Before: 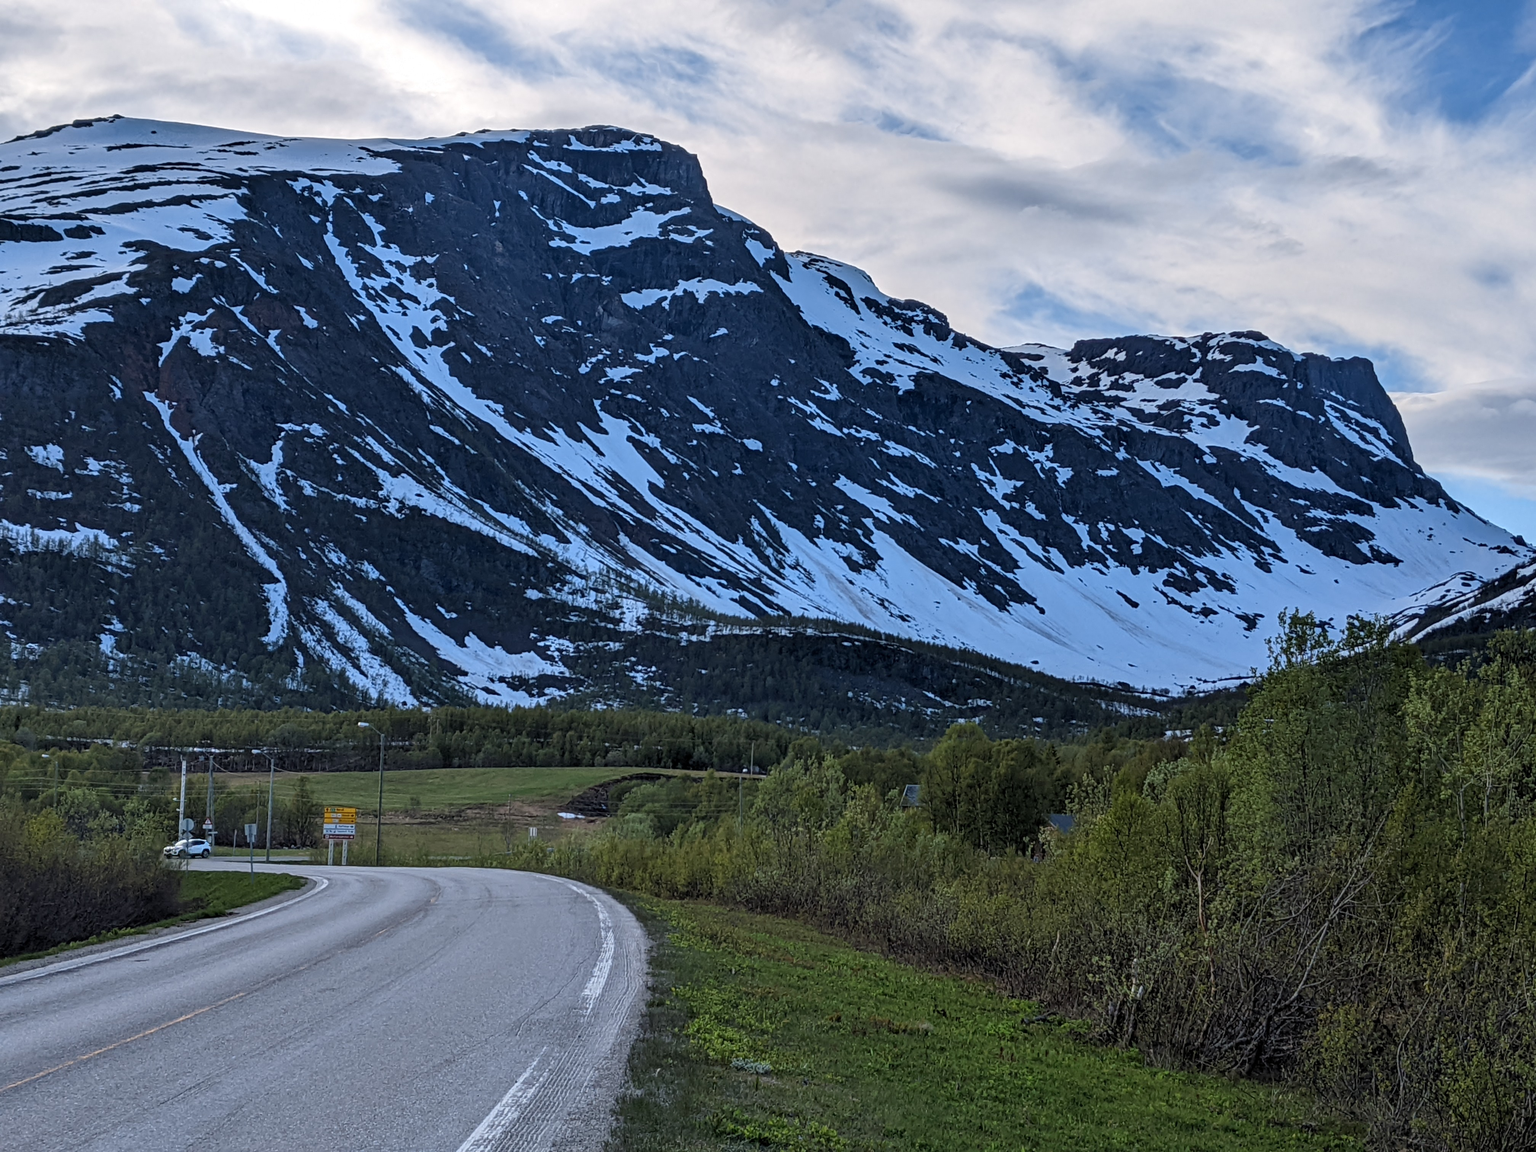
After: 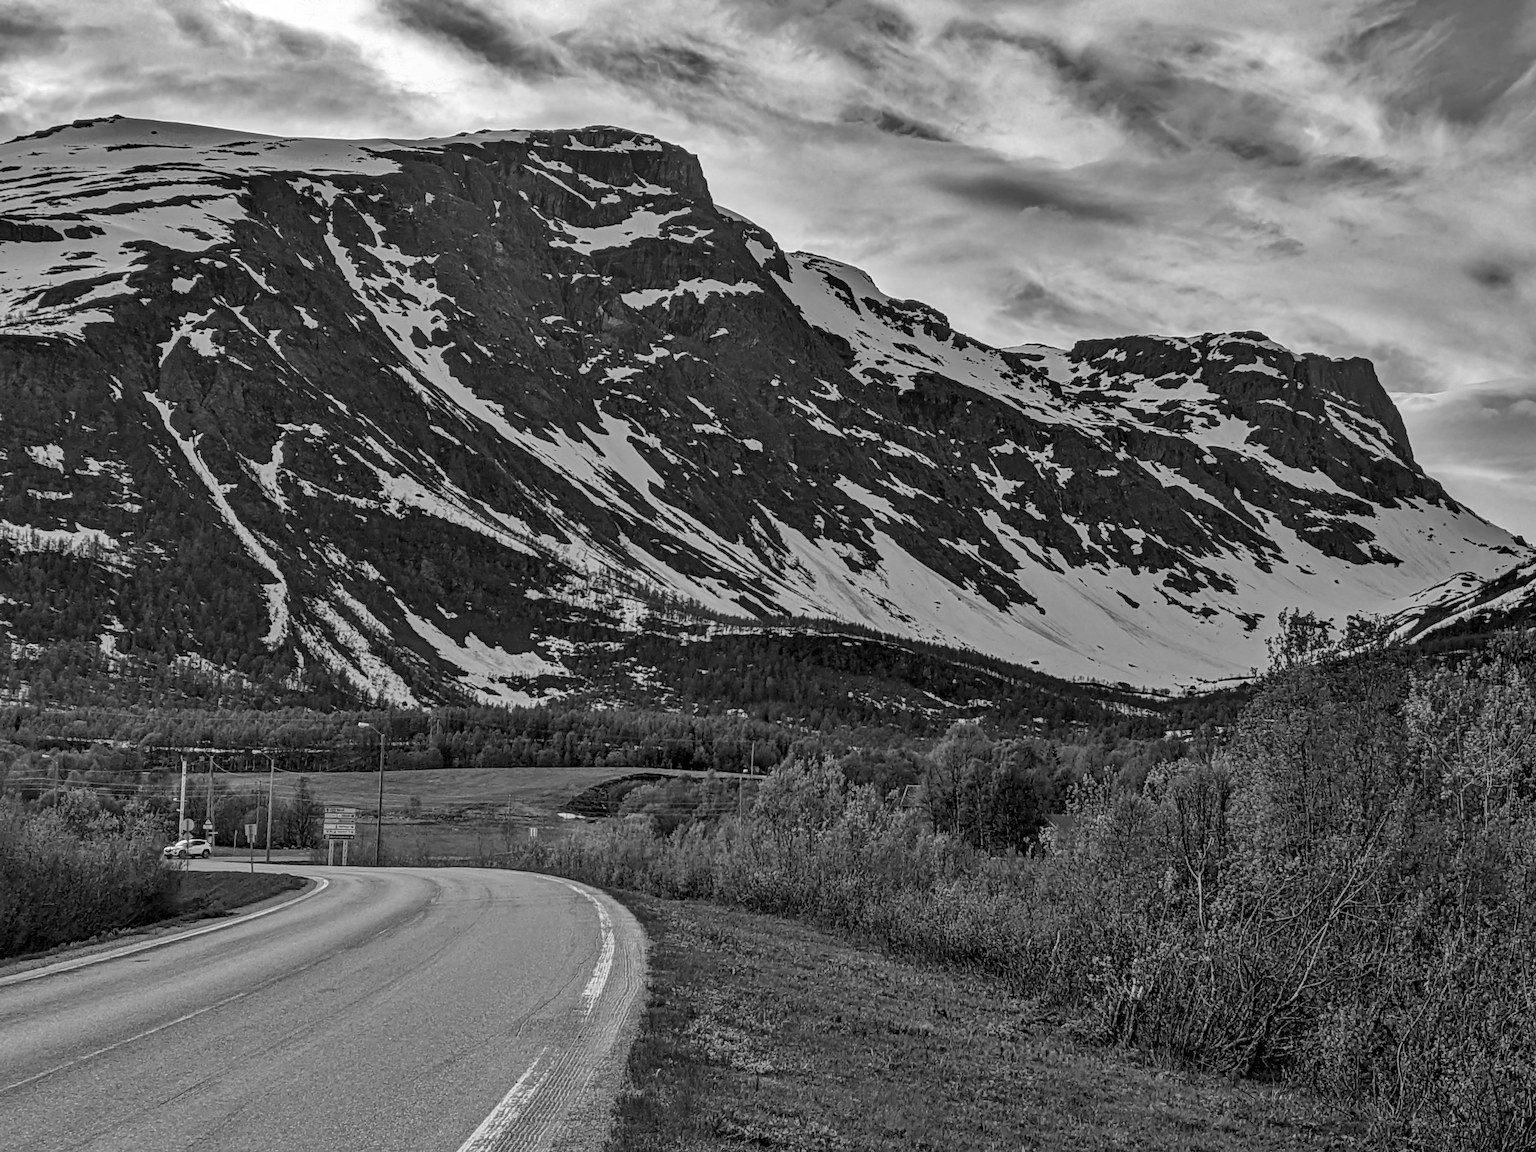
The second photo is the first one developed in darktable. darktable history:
shadows and highlights: radius 108.52, shadows 44.07, highlights -67.8, low approximation 0.01, soften with gaussian
local contrast: on, module defaults
monochrome: a 32, b 64, size 2.3
